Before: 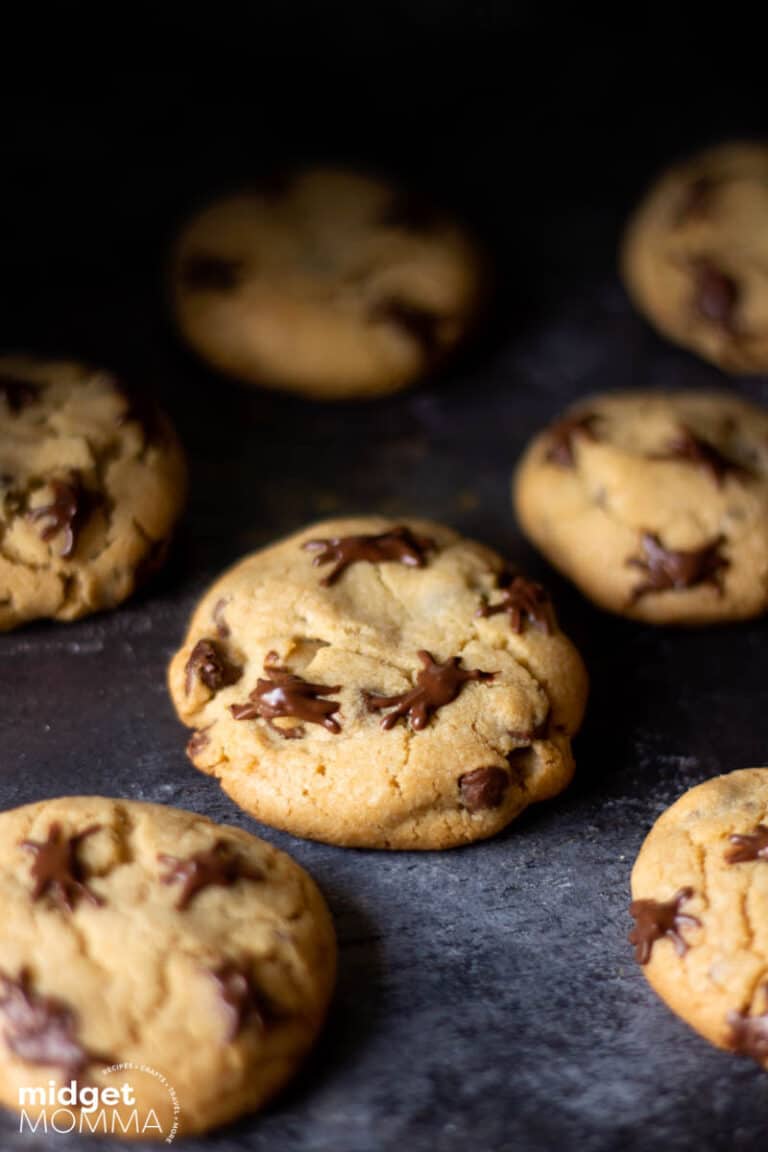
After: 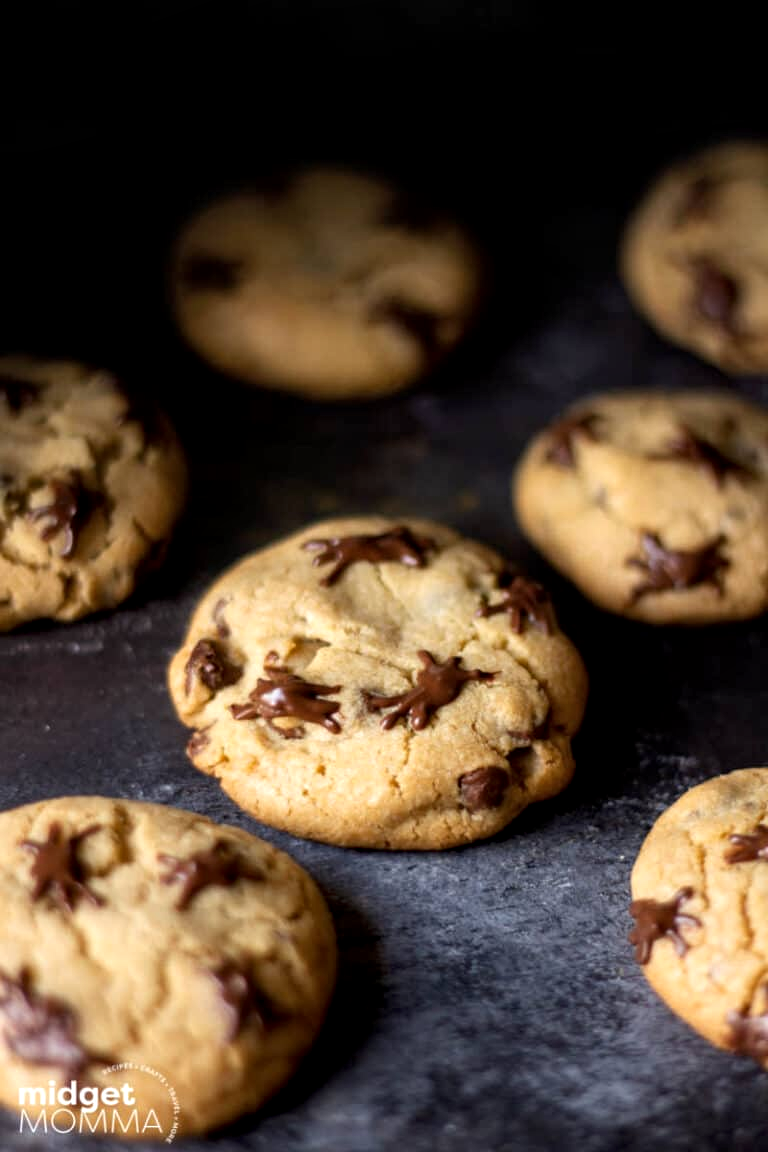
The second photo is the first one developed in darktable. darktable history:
local contrast: highlights 88%, shadows 79%
